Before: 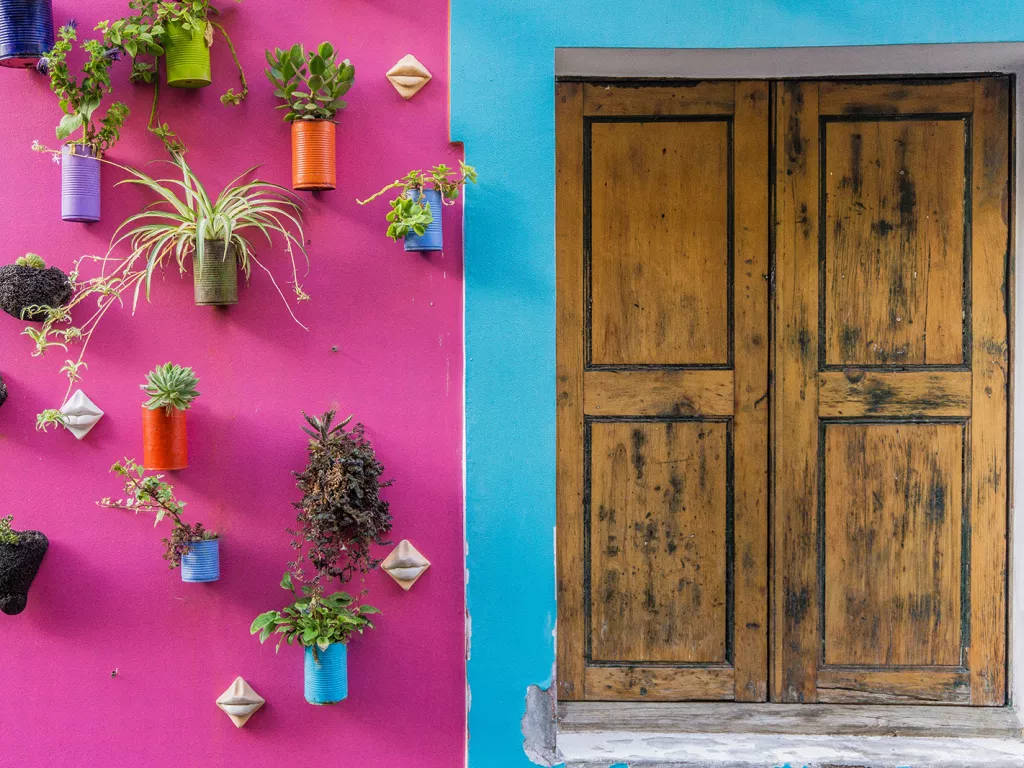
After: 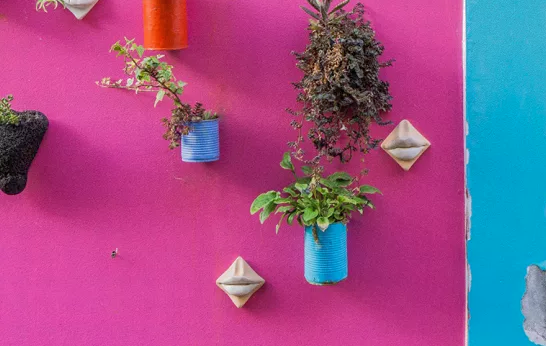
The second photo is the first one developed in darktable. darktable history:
crop and rotate: top 54.778%, right 46.61%, bottom 0.159%
shadows and highlights: on, module defaults
